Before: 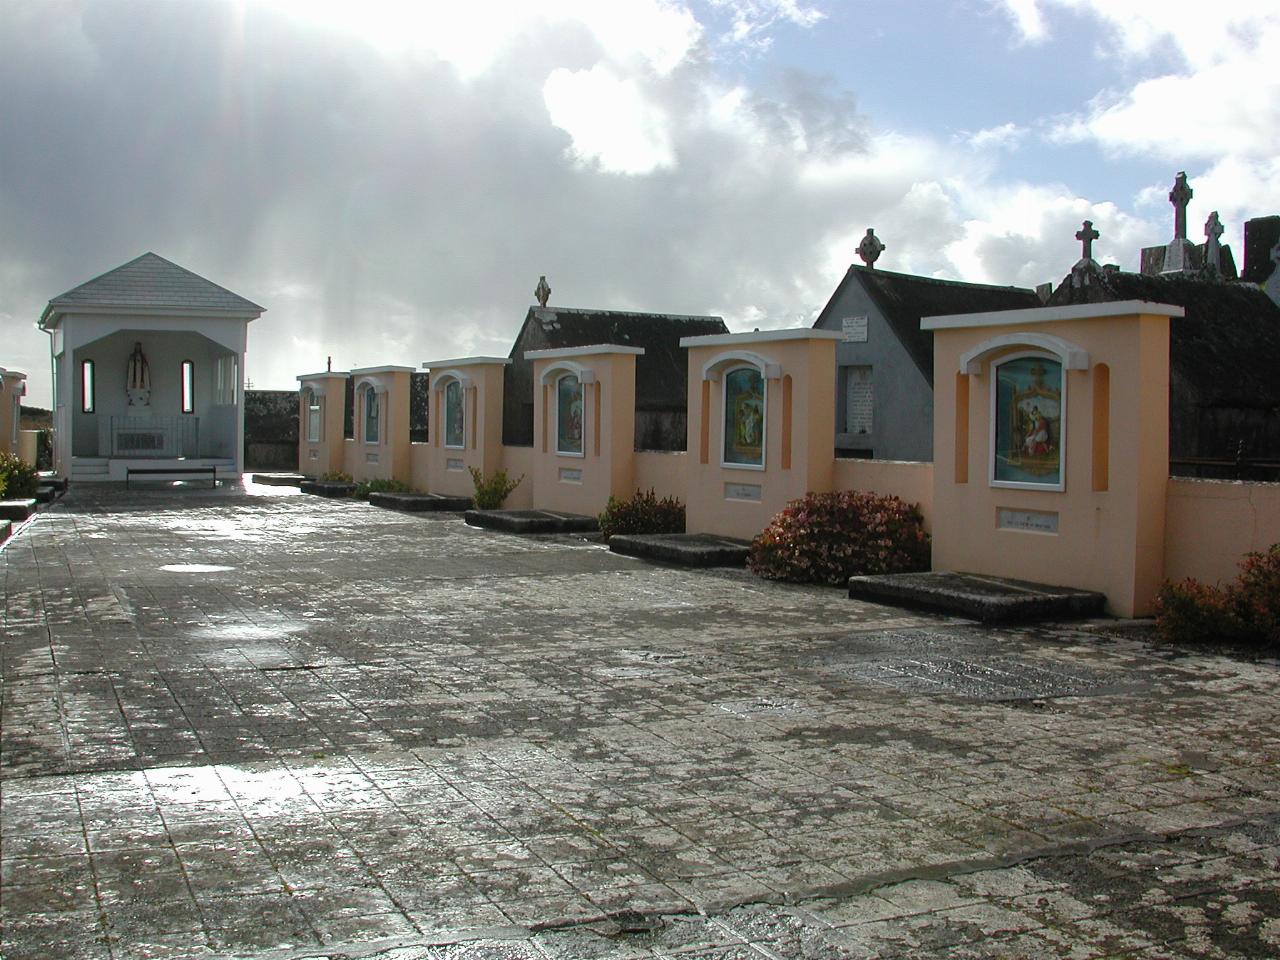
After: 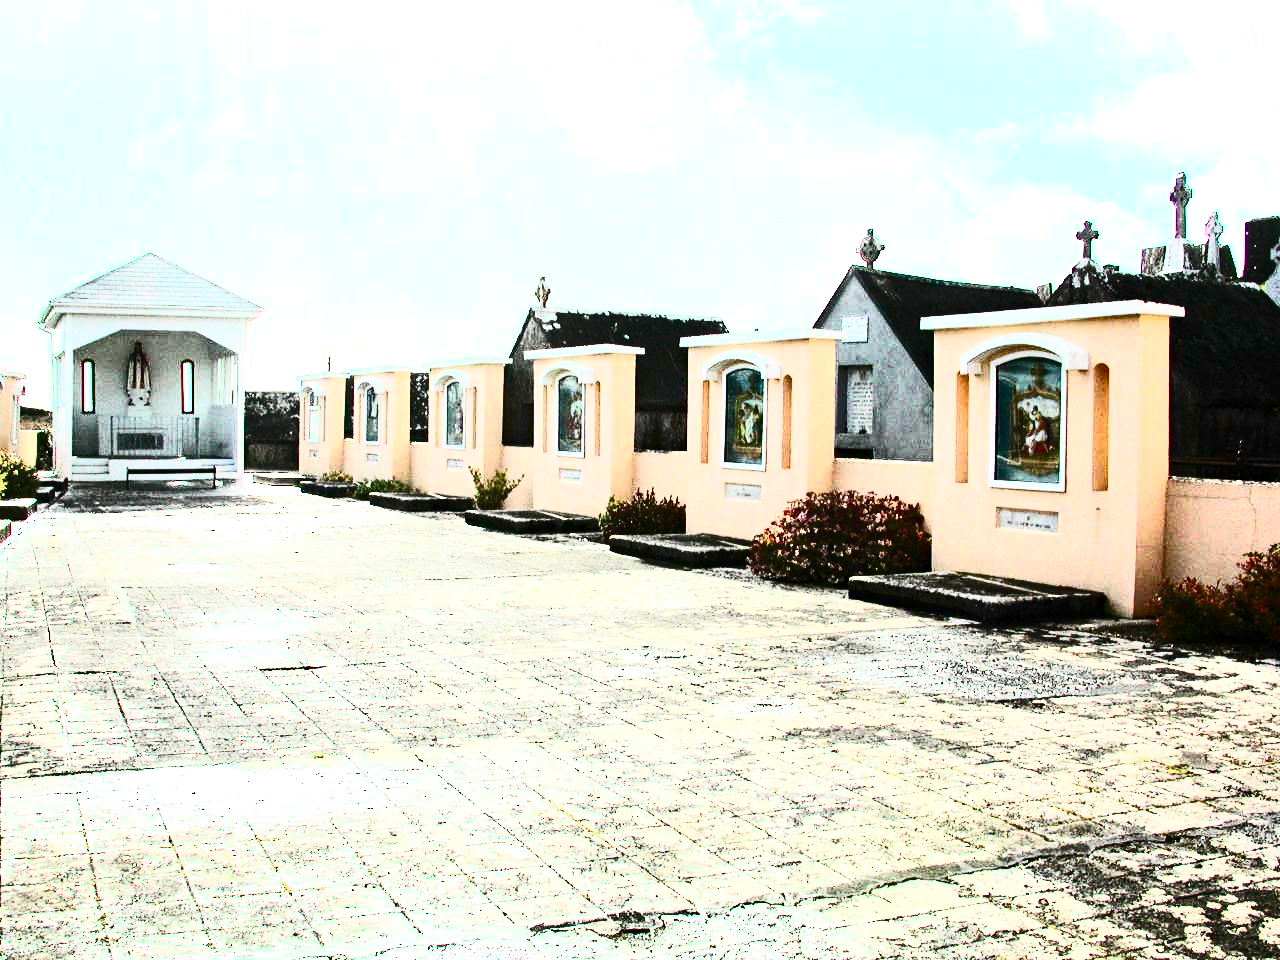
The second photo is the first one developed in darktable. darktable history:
exposure: black level correction 0.001, exposure 1.869 EV, compensate highlight preservation false
contrast brightness saturation: contrast 0.914, brightness 0.192
haze removal: compatibility mode true, adaptive false
